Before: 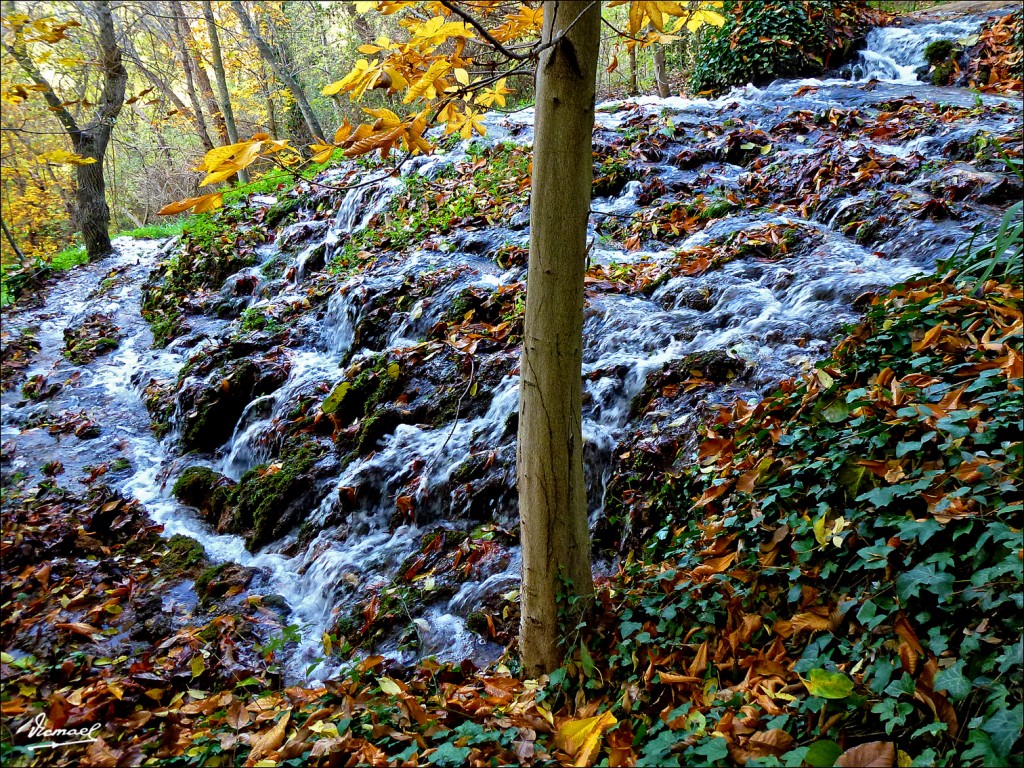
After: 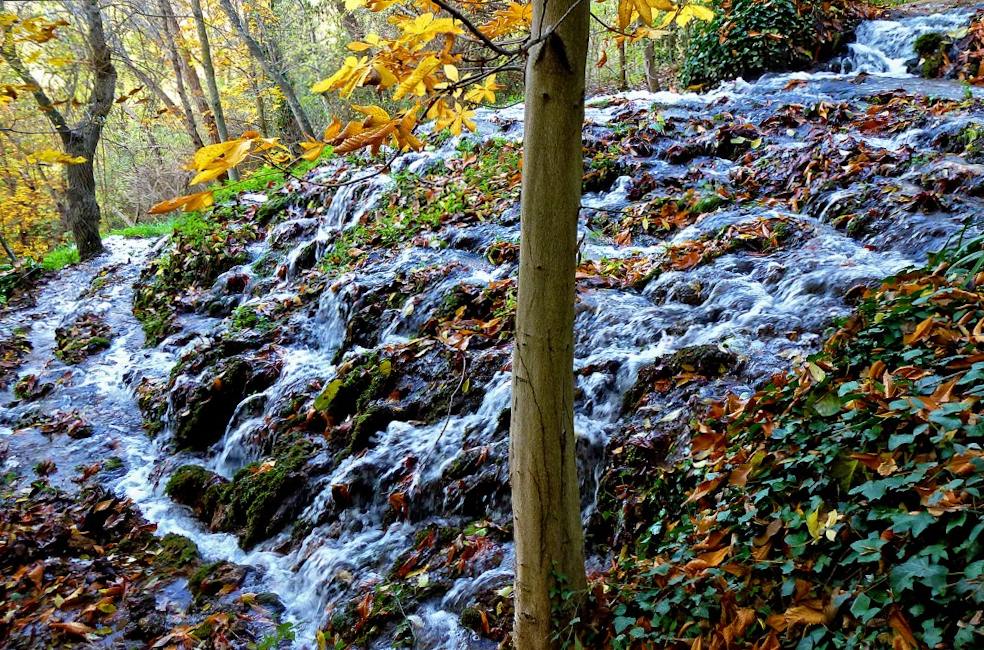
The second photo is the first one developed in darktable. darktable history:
exposure: compensate highlight preservation false
crop and rotate: angle 0.459°, left 0.289%, right 2.584%, bottom 14.365%
